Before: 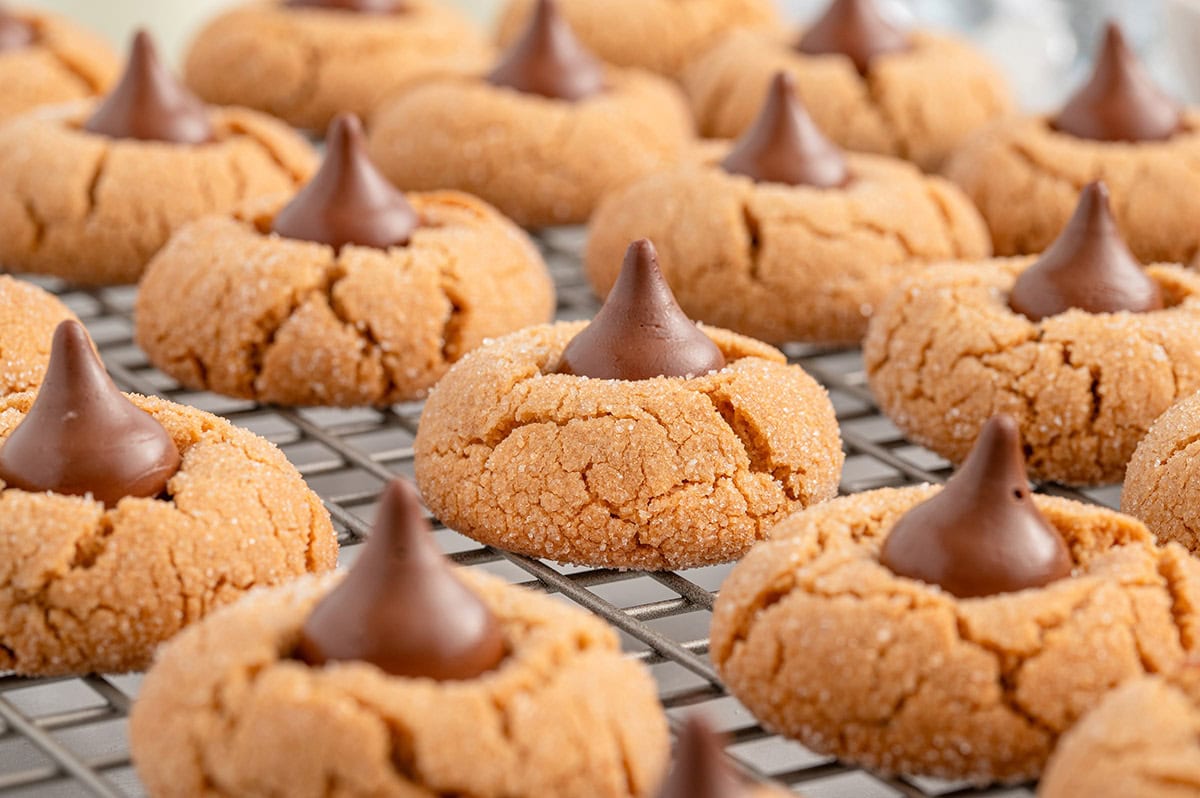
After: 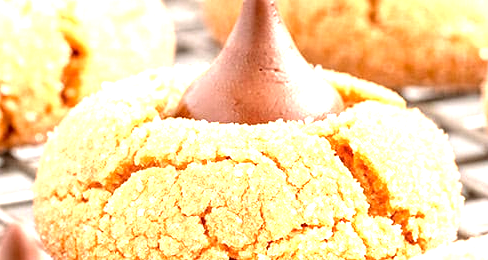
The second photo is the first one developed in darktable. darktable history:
crop: left 31.802%, top 32.086%, right 27.493%, bottom 35.289%
exposure: black level correction 0.001, exposure 1.732 EV, compensate exposure bias true, compensate highlight preservation false
local contrast: highlights 105%, shadows 102%, detail 119%, midtone range 0.2
